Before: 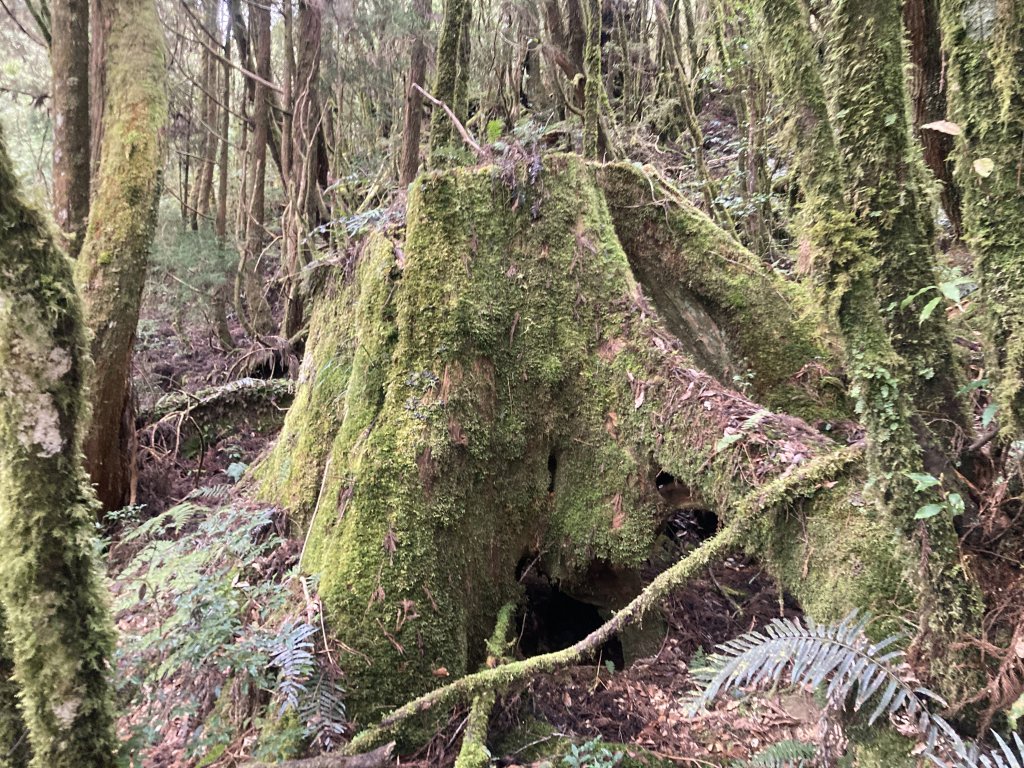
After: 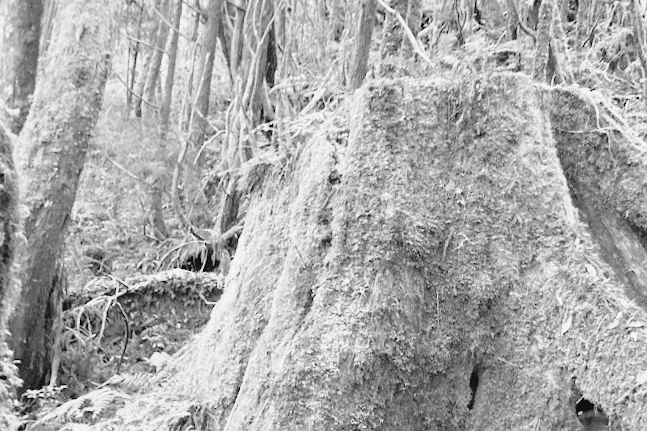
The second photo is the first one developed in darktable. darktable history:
crop and rotate: angle -4.99°, left 2.122%, top 6.945%, right 27.566%, bottom 30.519%
tone curve: curves: ch0 [(0, 0.013) (0.129, 0.1) (0.327, 0.382) (0.489, 0.573) (0.66, 0.748) (0.858, 0.926) (1, 0.977)]; ch1 [(0, 0) (0.353, 0.344) (0.45, 0.46) (0.498, 0.498) (0.521, 0.512) (0.563, 0.559) (0.592, 0.578) (0.647, 0.657) (1, 1)]; ch2 [(0, 0) (0.333, 0.346) (0.375, 0.375) (0.424, 0.43) (0.476, 0.492) (0.502, 0.502) (0.524, 0.531) (0.579, 0.61) (0.612, 0.644) (0.66, 0.715) (1, 1)], color space Lab, independent channels, preserve colors none
color calibration: output gray [0.267, 0.423, 0.267, 0], illuminant same as pipeline (D50), adaptation none (bypass)
contrast brightness saturation: brightness 0.28
